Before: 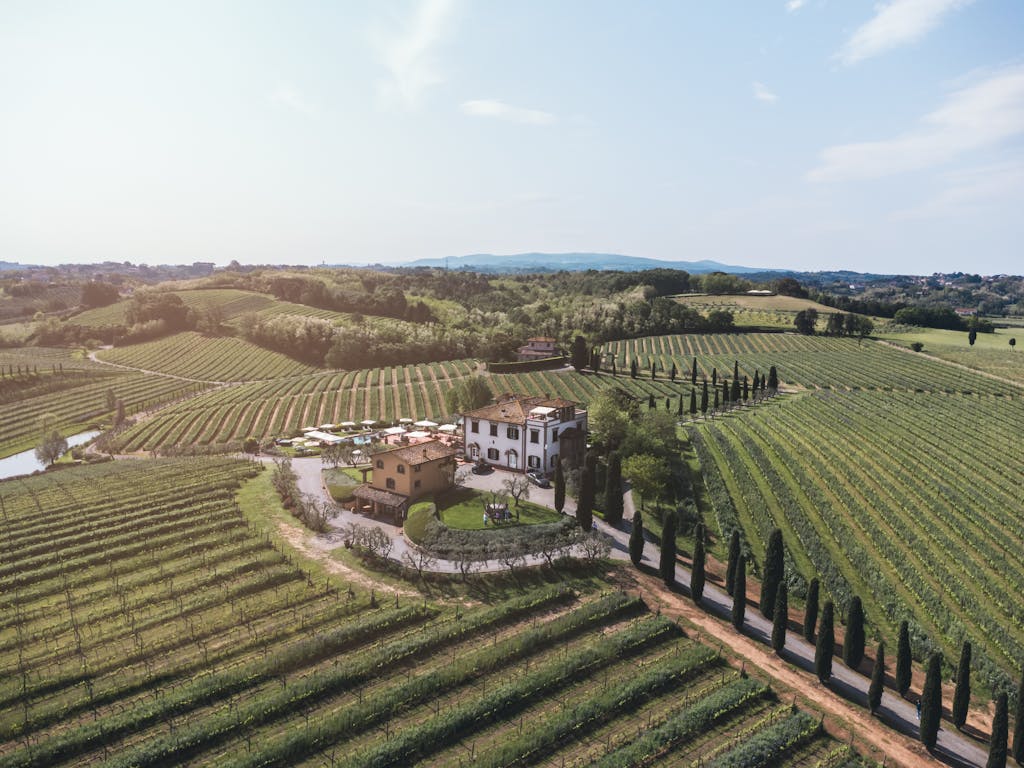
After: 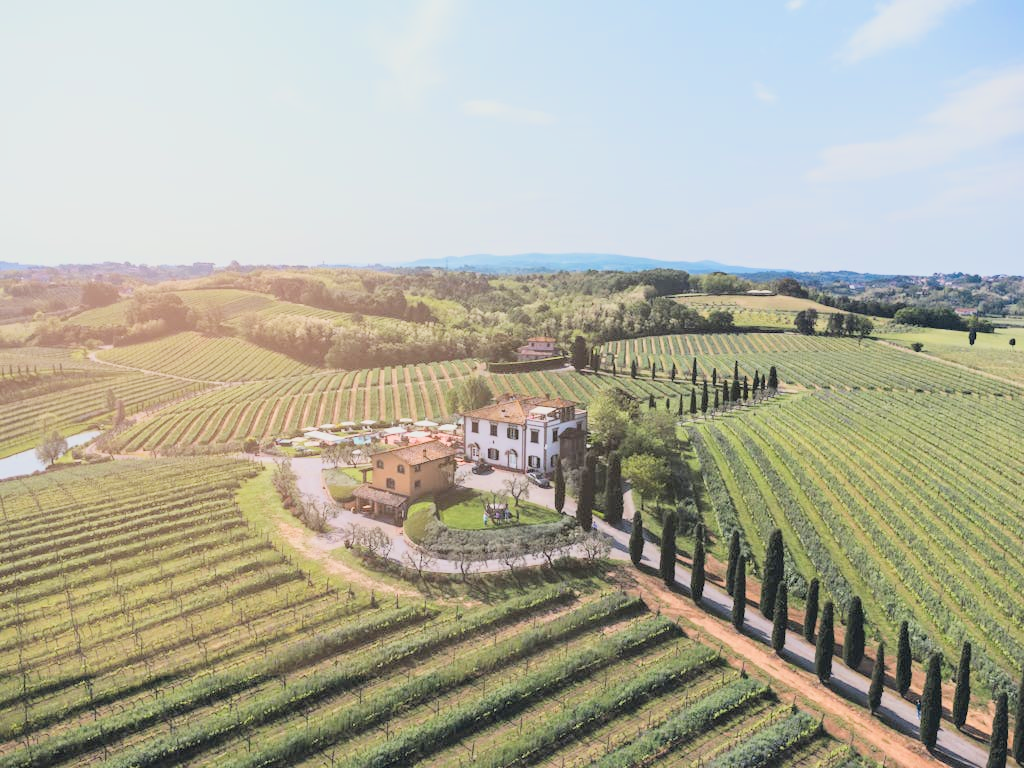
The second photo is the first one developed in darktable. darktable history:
exposure: black level correction 0, exposure 1.382 EV, compensate exposure bias true, compensate highlight preservation false
filmic rgb: middle gray luminance 29.77%, black relative exposure -8.96 EV, white relative exposure 7 EV, threshold 5.95 EV, target black luminance 0%, hardness 2.97, latitude 1.95%, contrast 0.961, highlights saturation mix 5.93%, shadows ↔ highlights balance 12.51%, color science v6 (2022), enable highlight reconstruction true
